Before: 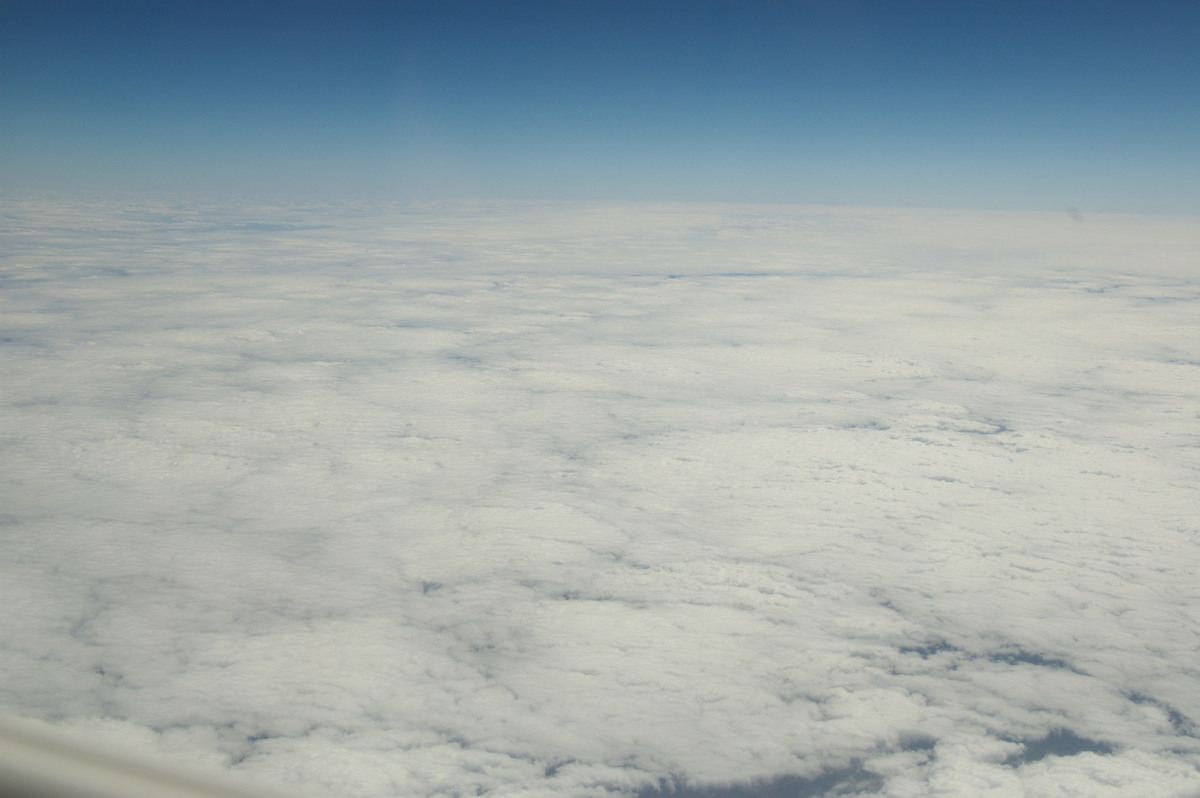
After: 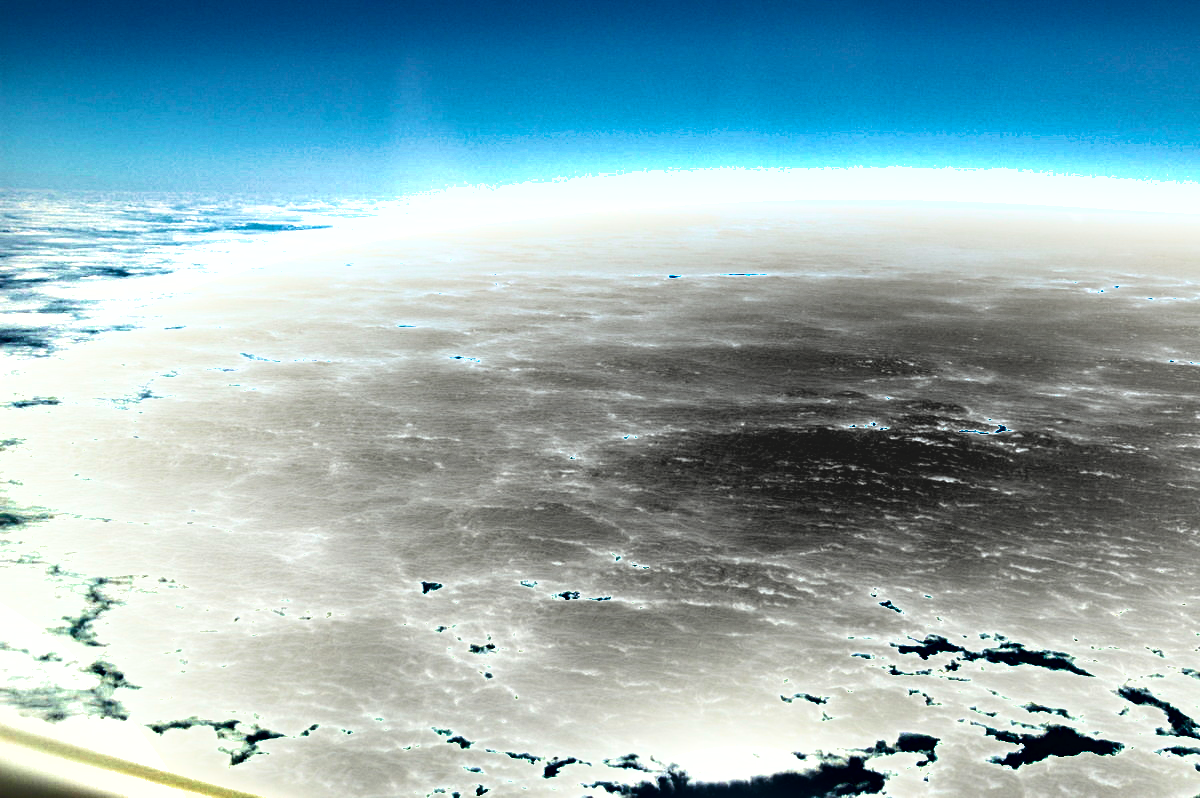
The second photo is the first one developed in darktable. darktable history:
velvia: strength 45.63%
contrast brightness saturation: contrast 0.195, brightness -0.233, saturation 0.115
shadows and highlights: shadows 24.35, highlights -79.46, soften with gaussian
haze removal: compatibility mode true, adaptive false
exposure: exposure 1.091 EV, compensate highlight preservation false
color balance rgb: power › hue 329.23°, perceptual saturation grading › global saturation -0.075%, perceptual brilliance grading › global brilliance 14.986%, perceptual brilliance grading › shadows -35.569%
